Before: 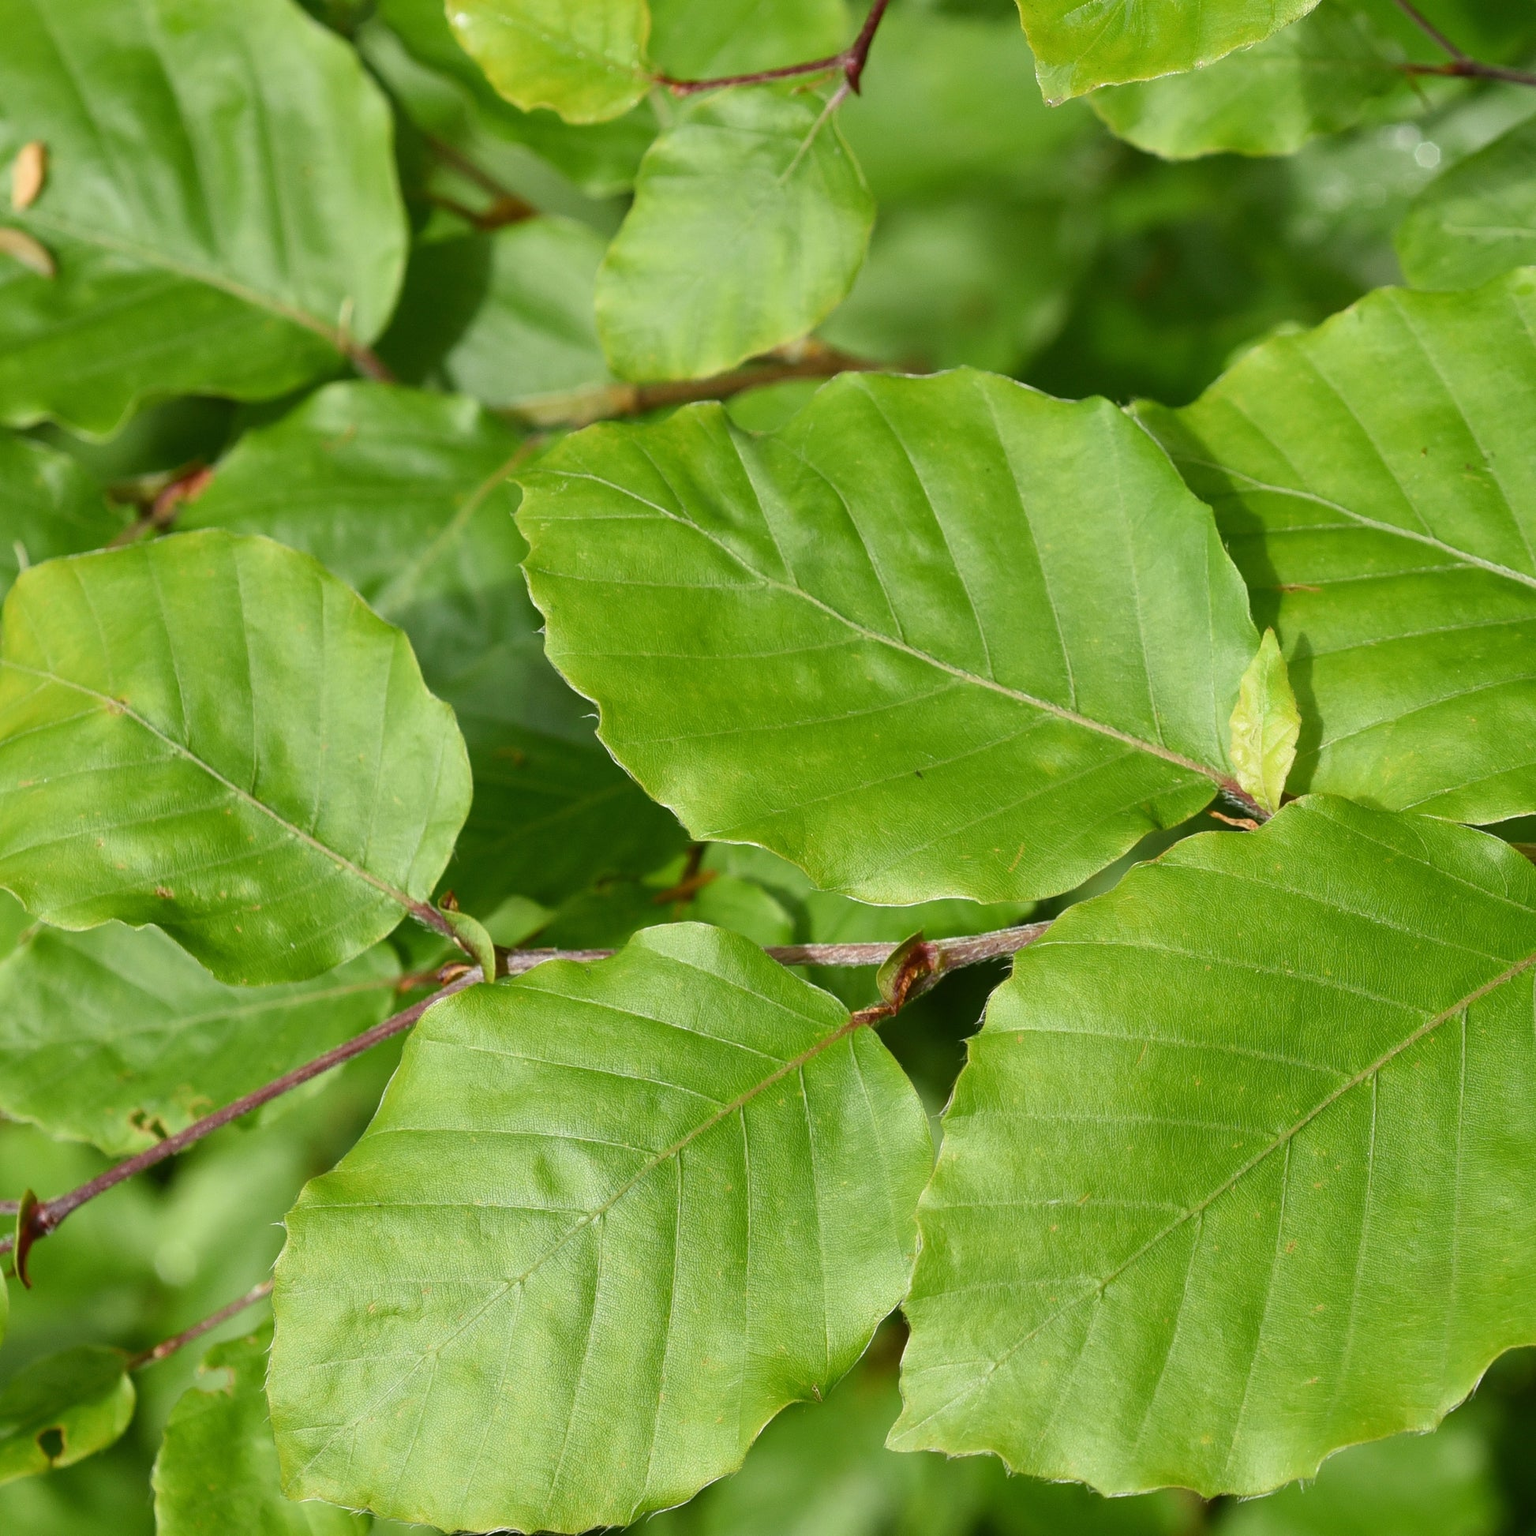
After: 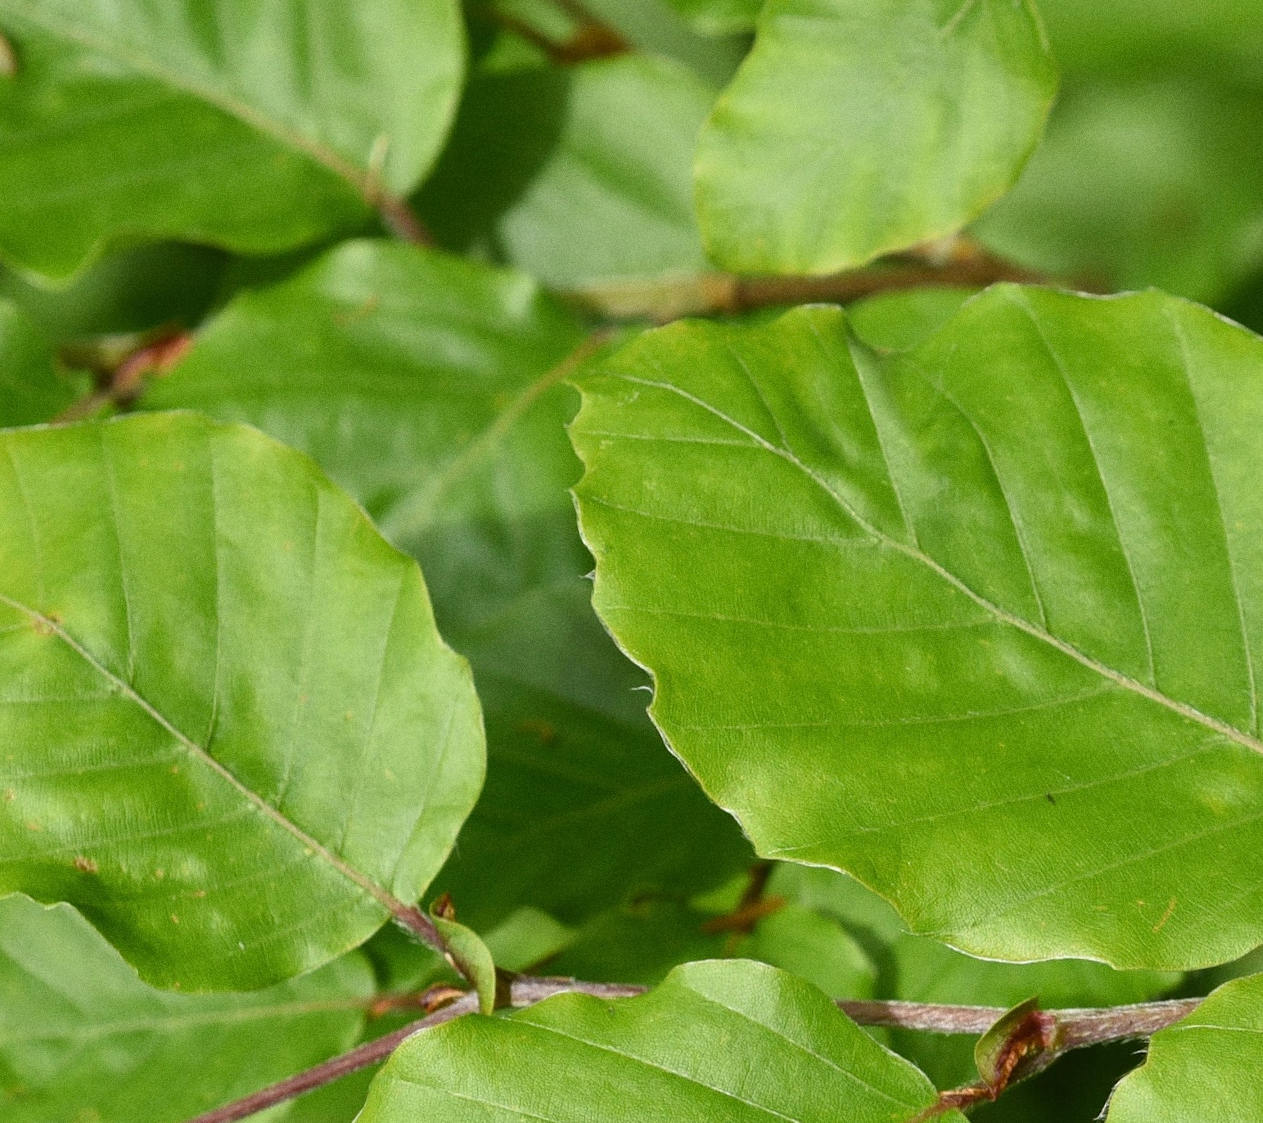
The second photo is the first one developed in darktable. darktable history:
crop and rotate: angle -4.99°, left 2.122%, top 6.945%, right 27.566%, bottom 30.519%
grain: coarseness 0.09 ISO
